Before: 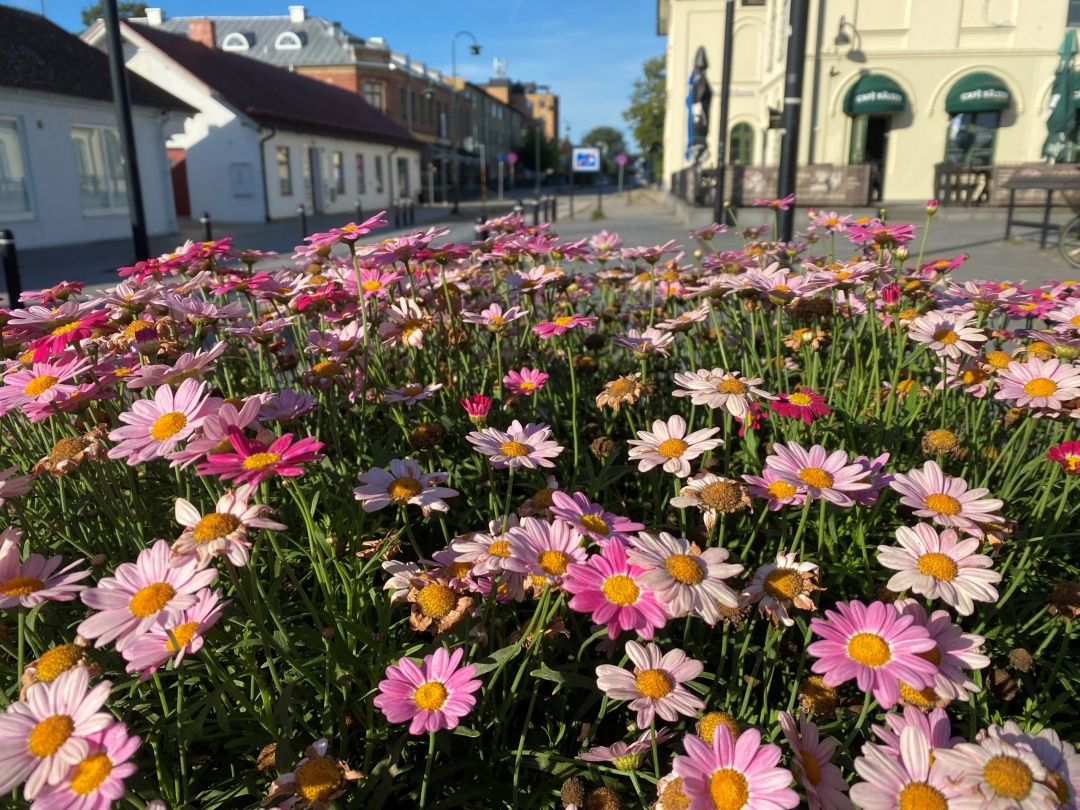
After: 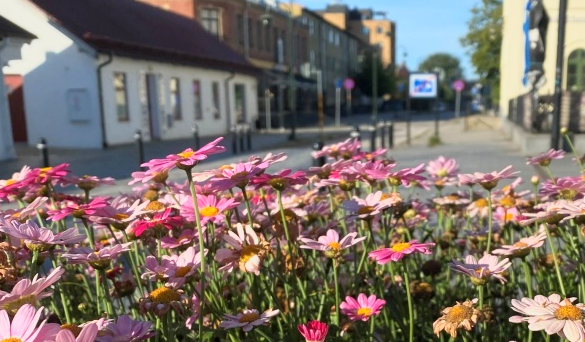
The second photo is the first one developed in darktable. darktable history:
crop: left 15.102%, top 9.192%, right 30.685%, bottom 48.517%
base curve: curves: ch0 [(0, 0) (0.088, 0.125) (0.176, 0.251) (0.354, 0.501) (0.613, 0.749) (1, 0.877)]
